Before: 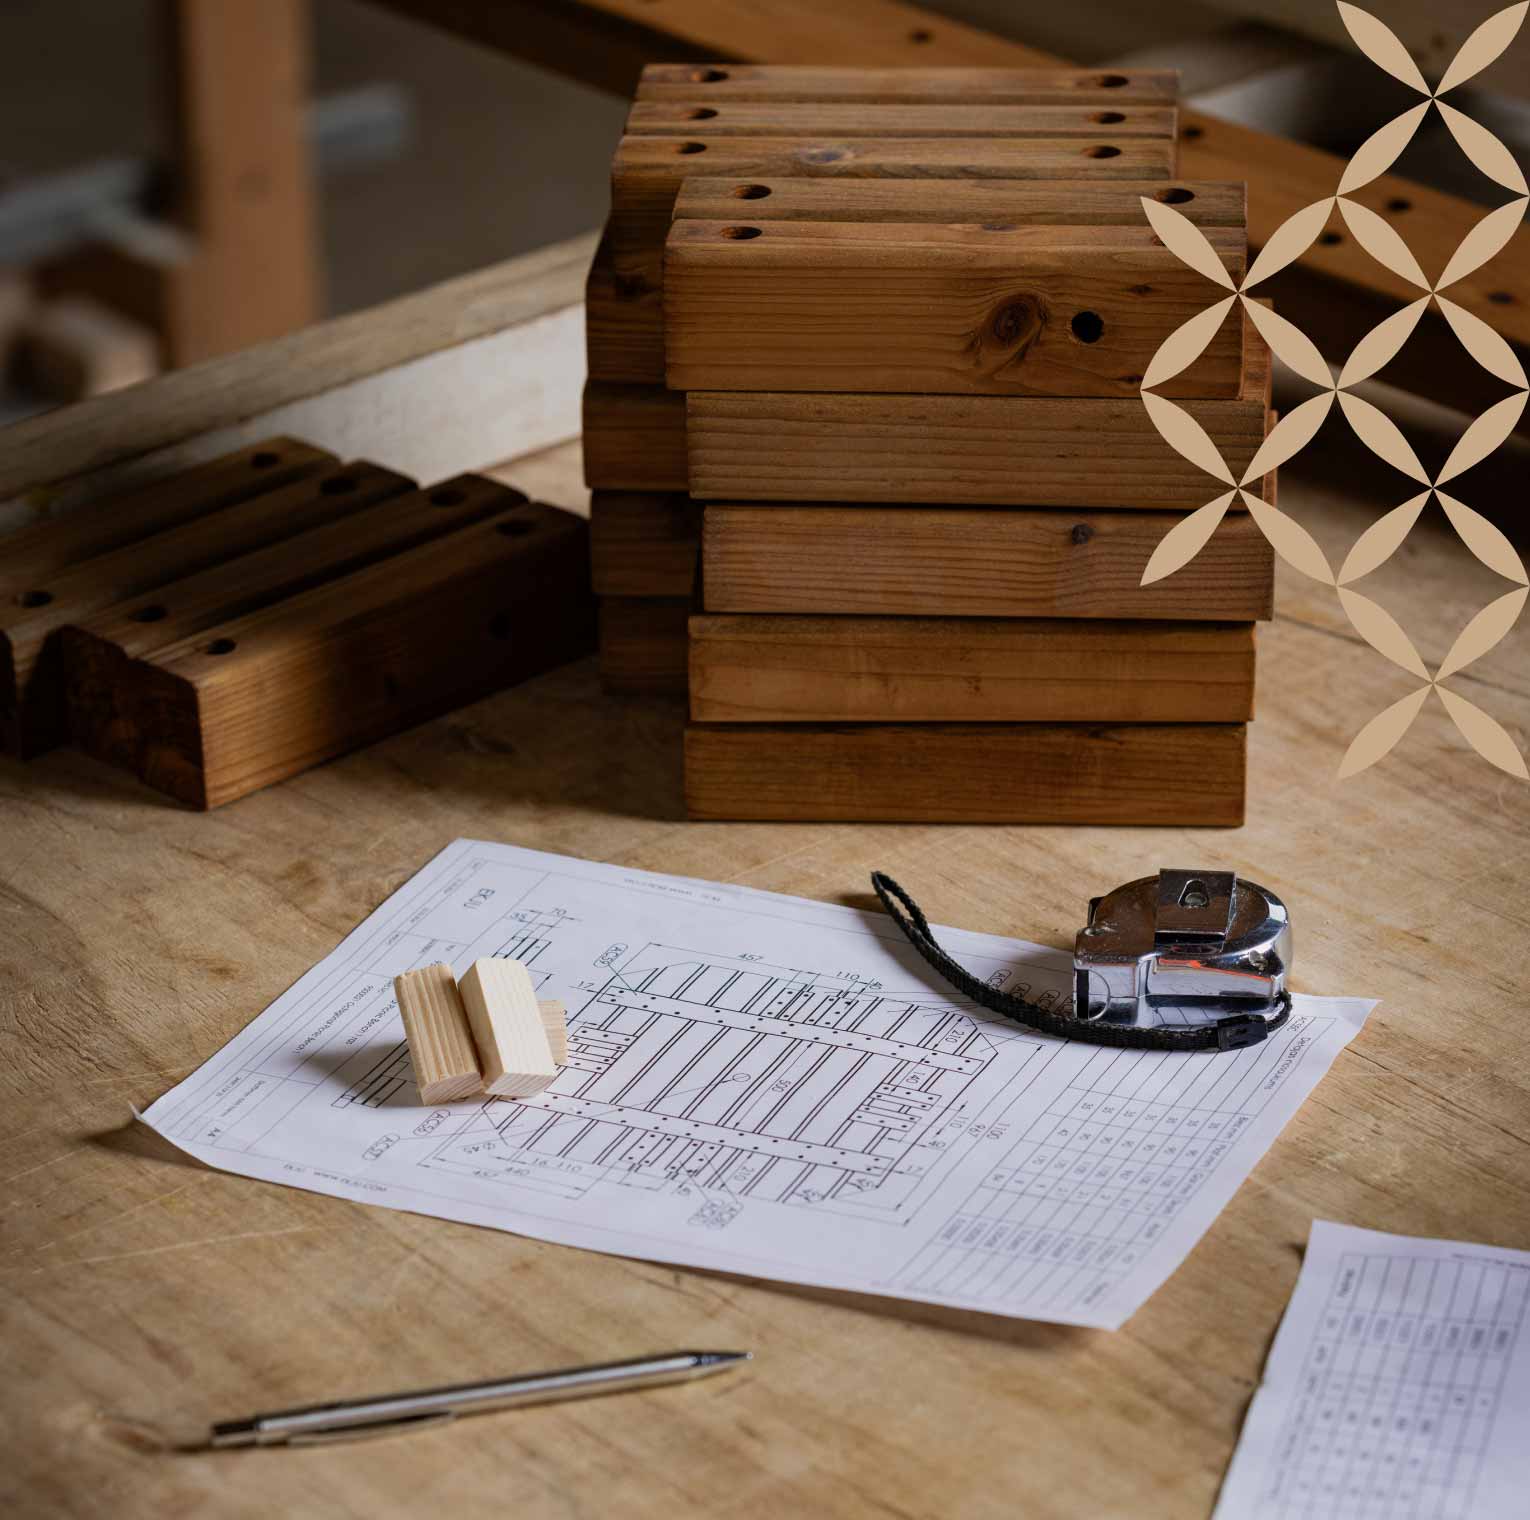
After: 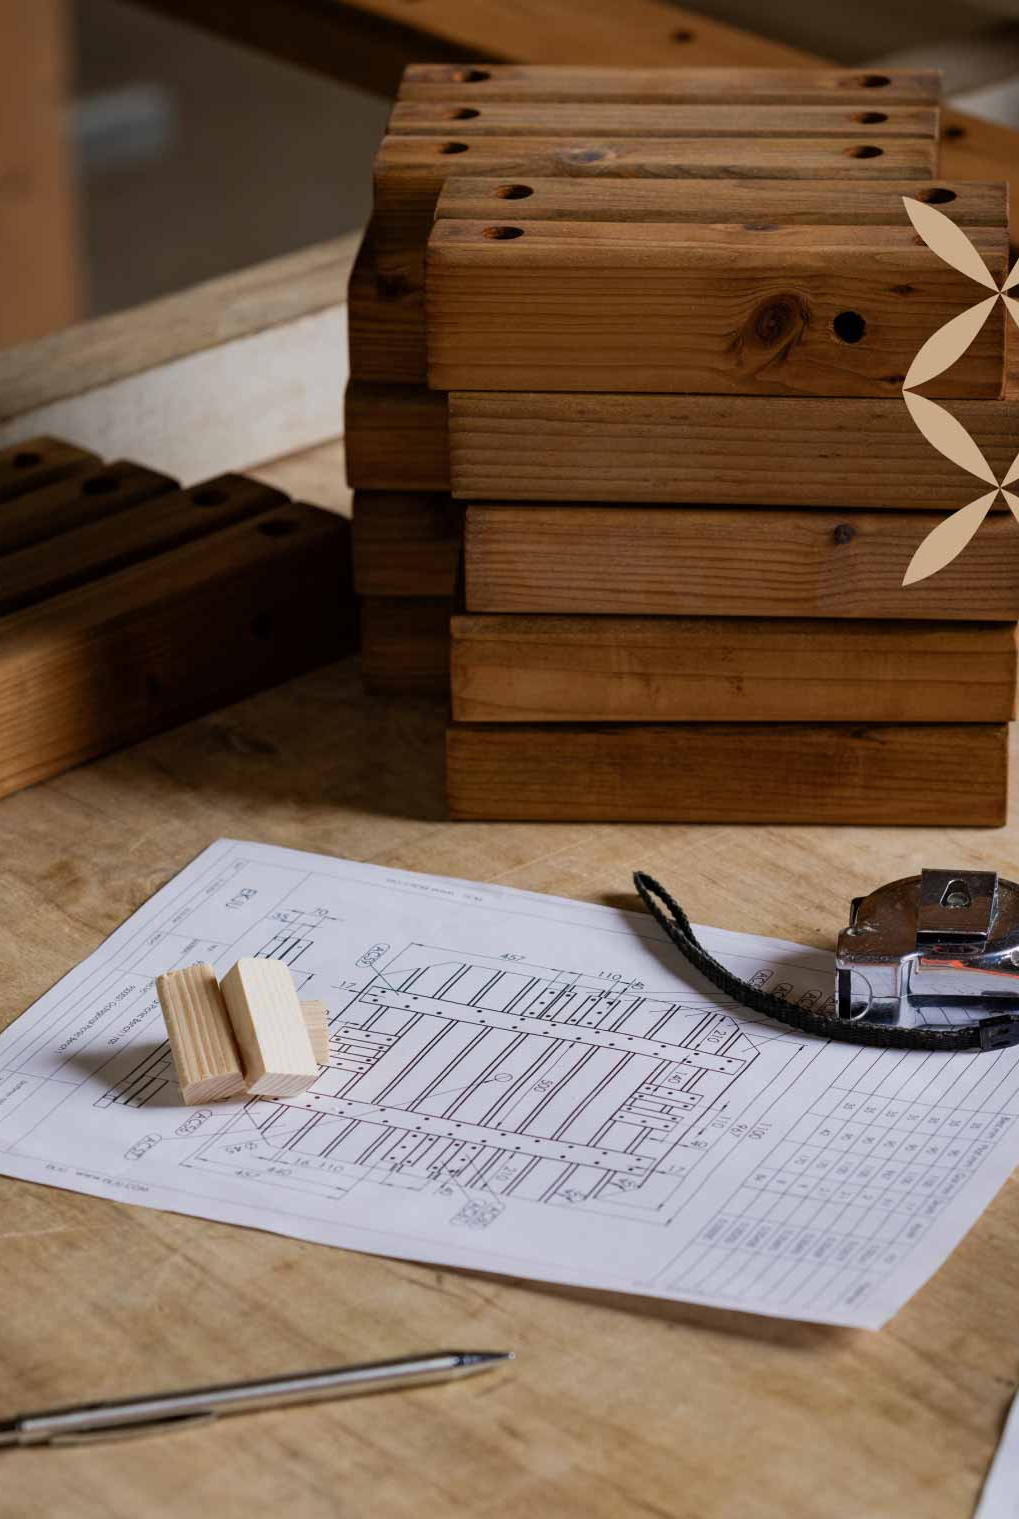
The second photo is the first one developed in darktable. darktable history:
crop and rotate: left 15.609%, right 17.785%
